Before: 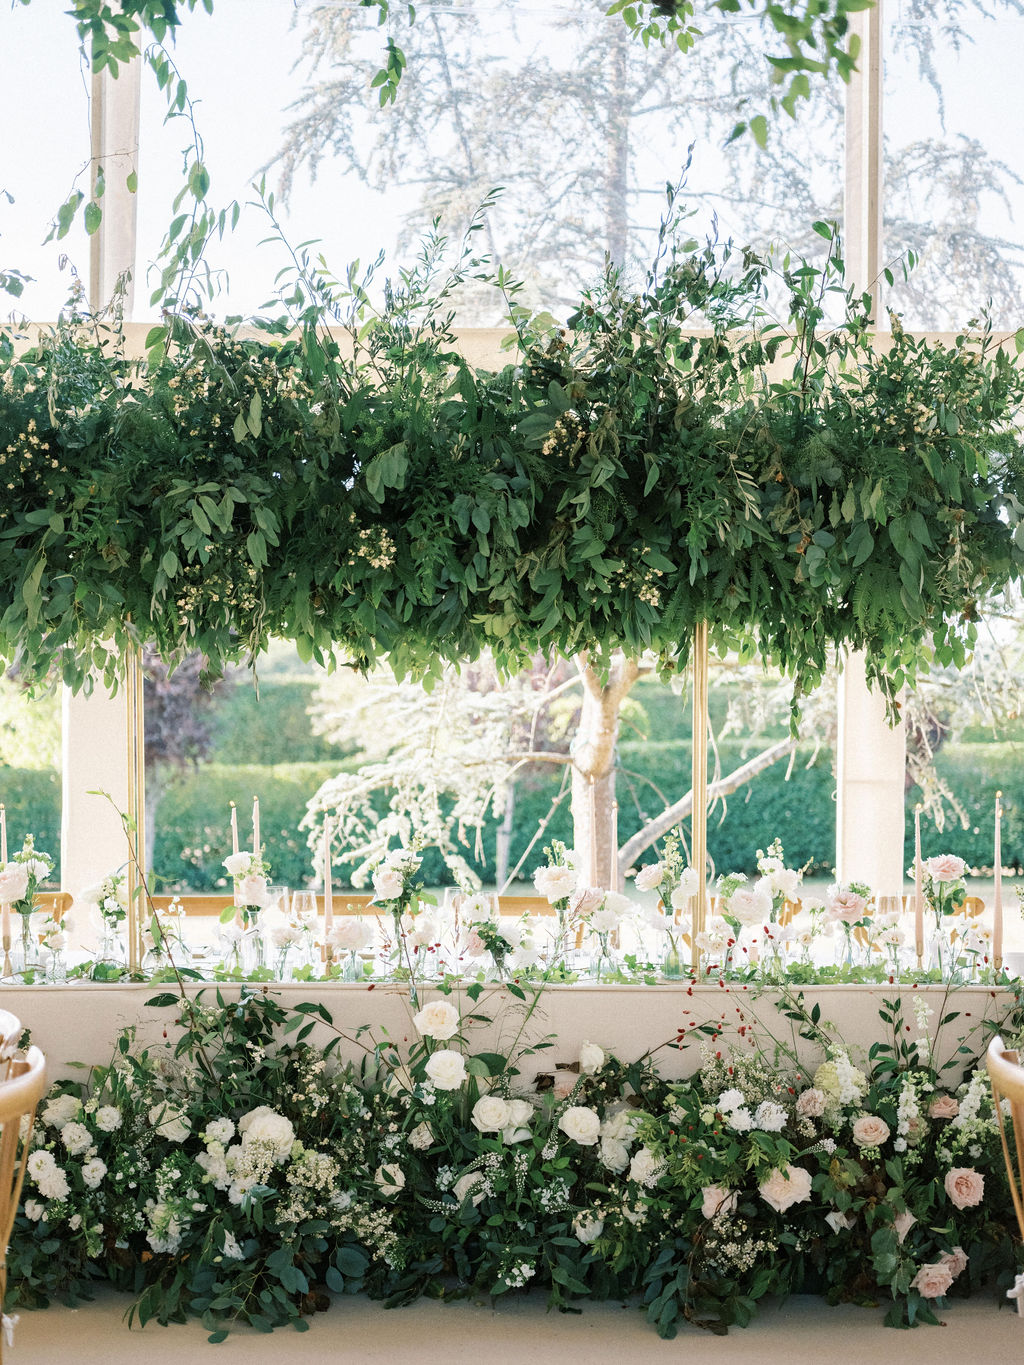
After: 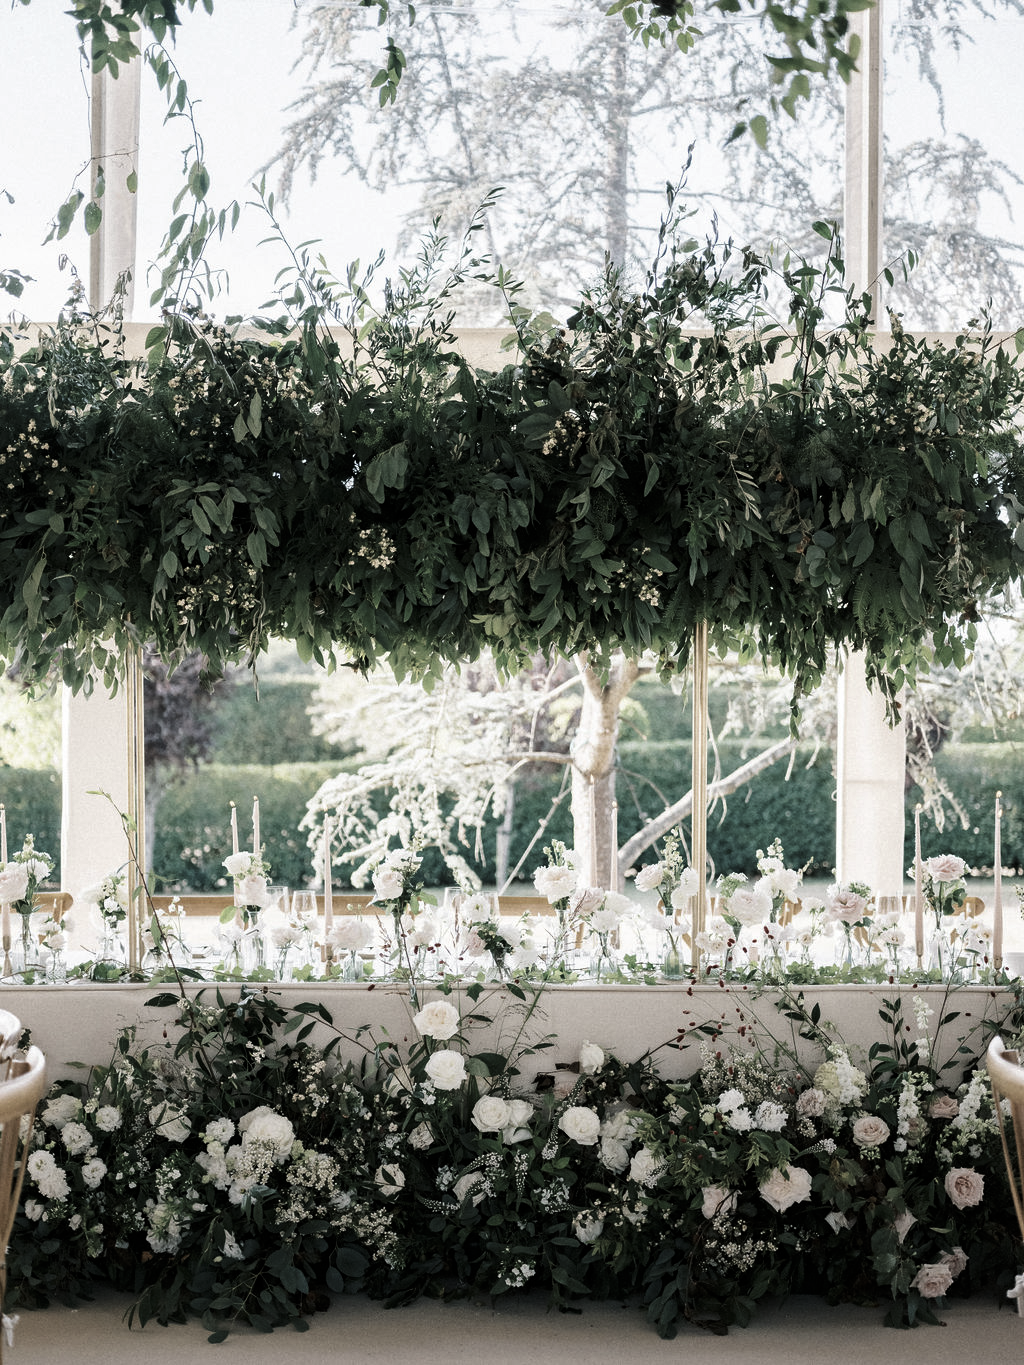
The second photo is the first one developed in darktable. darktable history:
levels: mode automatic, gray 59.37%, levels [0, 0.43, 0.859]
contrast brightness saturation: contrast 0.097, saturation -0.373
